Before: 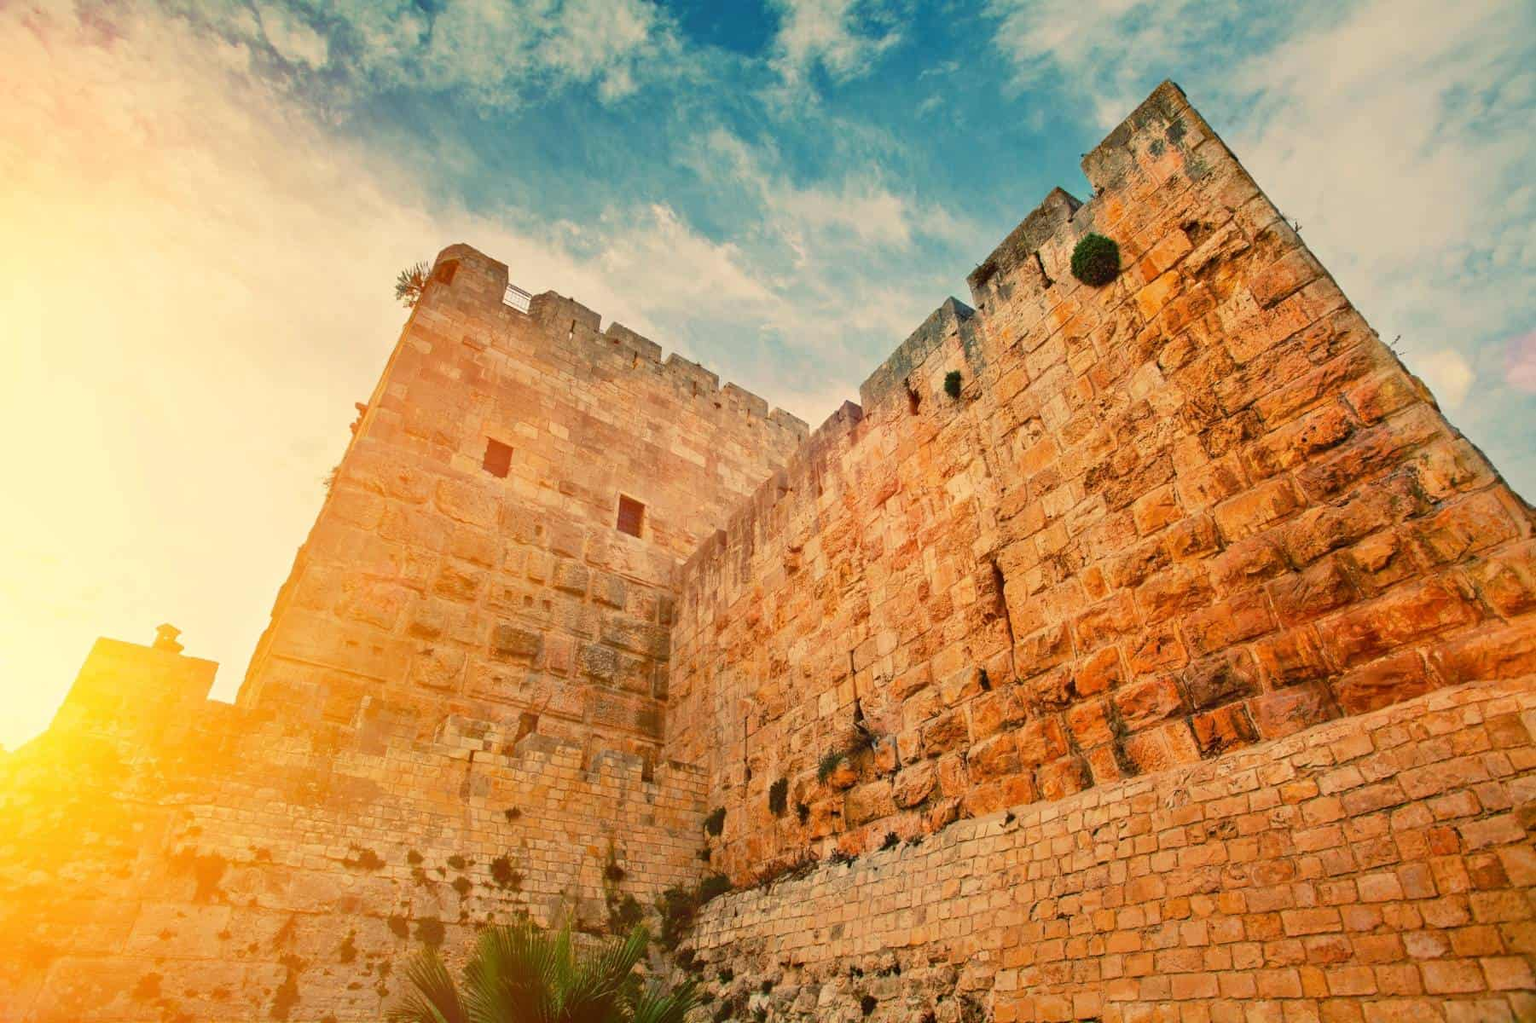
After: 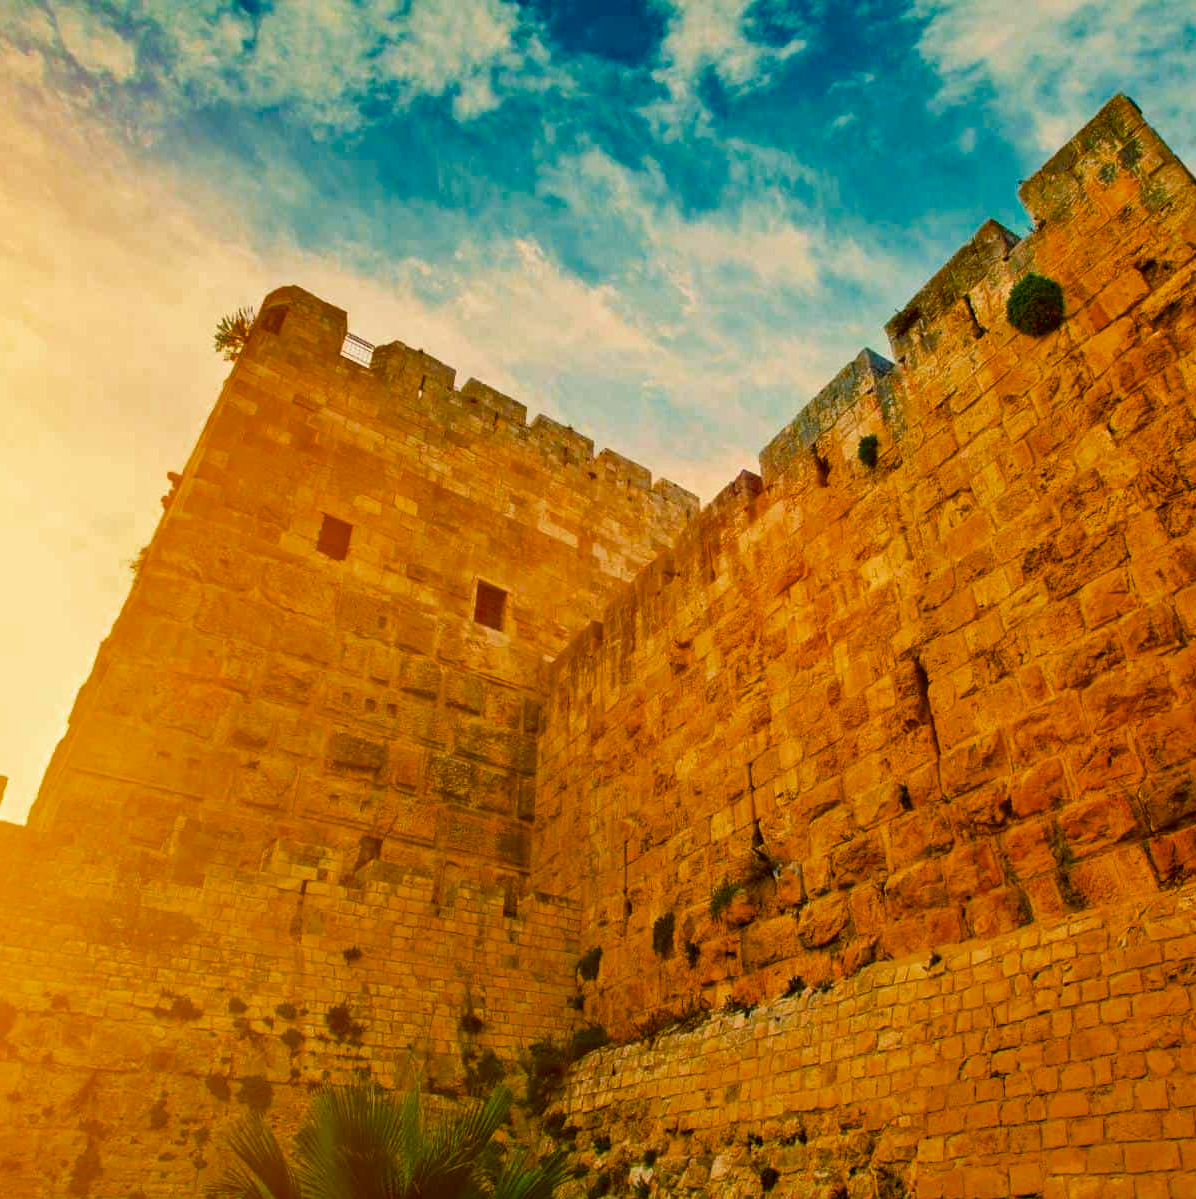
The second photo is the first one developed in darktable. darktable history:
color balance rgb: linear chroma grading › shadows 31.898%, linear chroma grading › global chroma -2.057%, linear chroma grading › mid-tones 3.727%, perceptual saturation grading › global saturation 31.032%, global vibrance 16.043%, saturation formula JzAzBz (2021)
local contrast: highlights 103%, shadows 98%, detail 120%, midtone range 0.2
exposure: compensate highlight preservation false
crop and rotate: left 13.843%, right 19.749%
